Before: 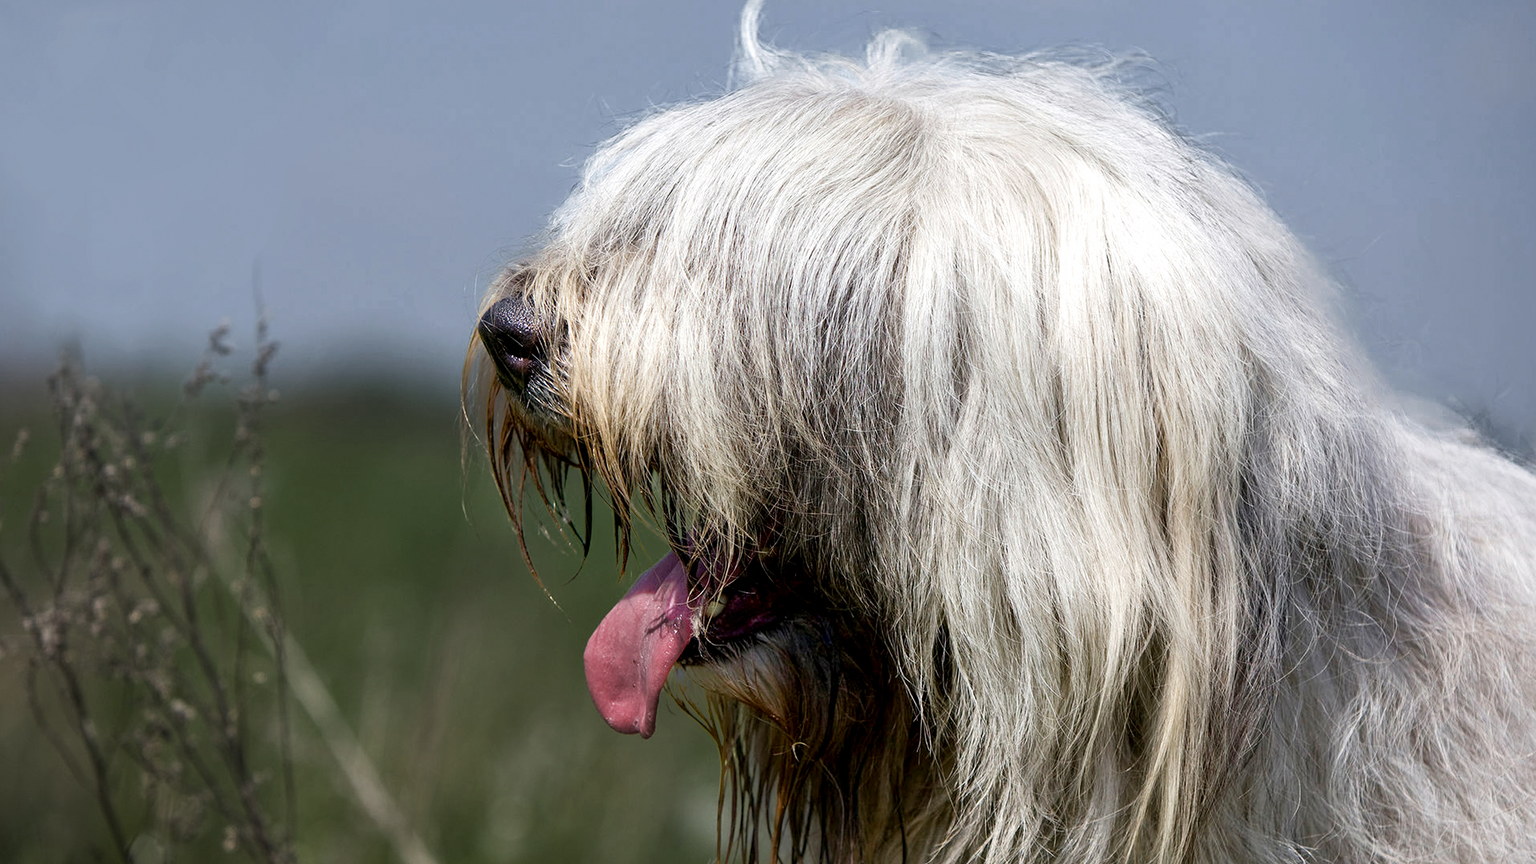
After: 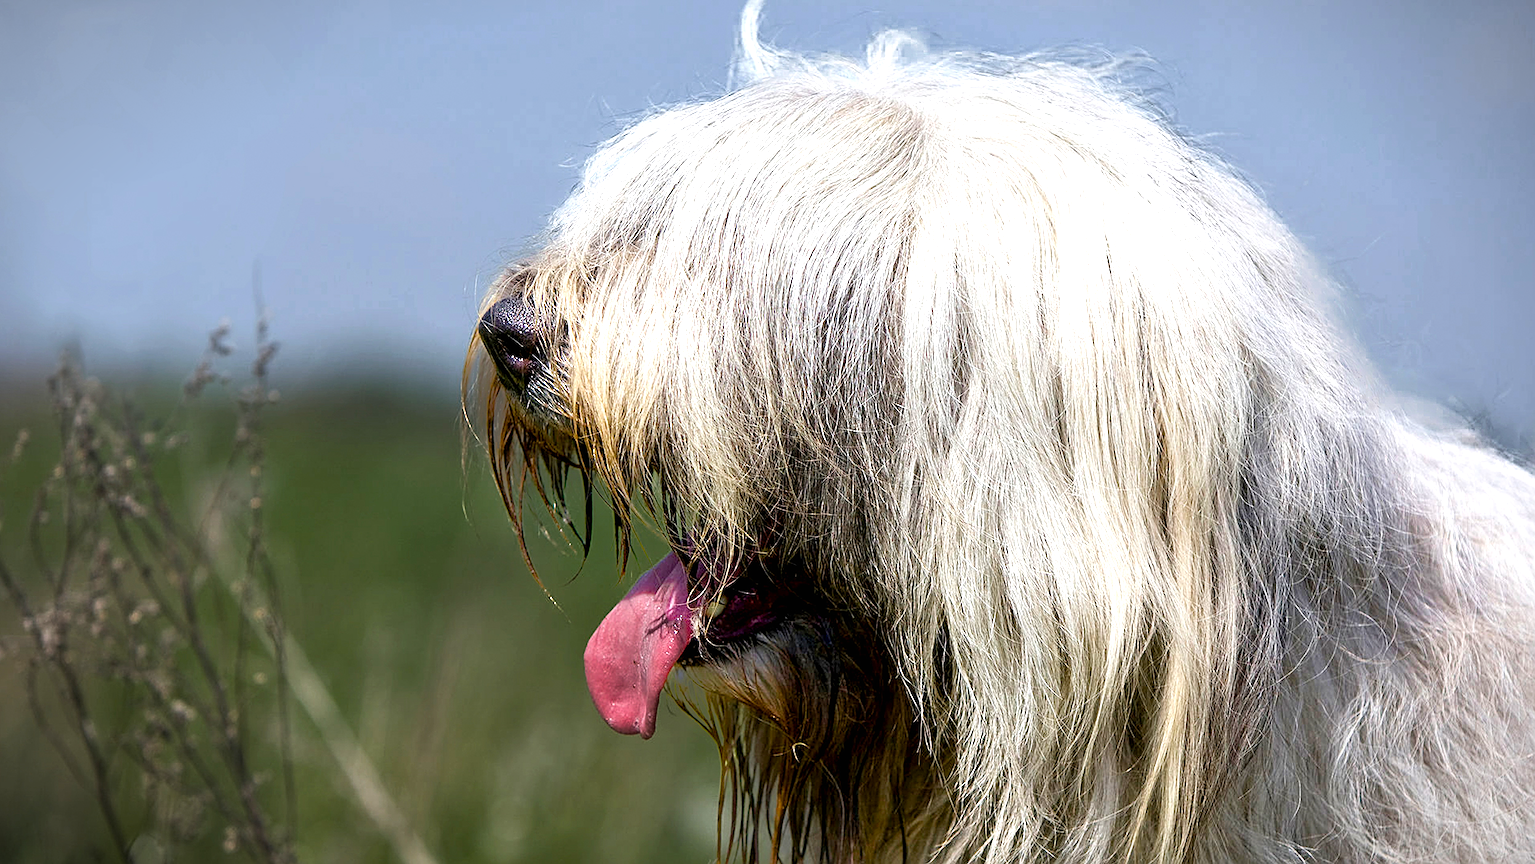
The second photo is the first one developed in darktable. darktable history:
sharpen: on, module defaults
vignetting: fall-off start 98.71%, fall-off radius 100.34%, brightness -0.8, width/height ratio 1.426, unbound false
color balance rgb: perceptual saturation grading › global saturation 29.794%, global vibrance 11.304%
exposure: black level correction 0, exposure 0.498 EV, compensate exposure bias true, compensate highlight preservation false
